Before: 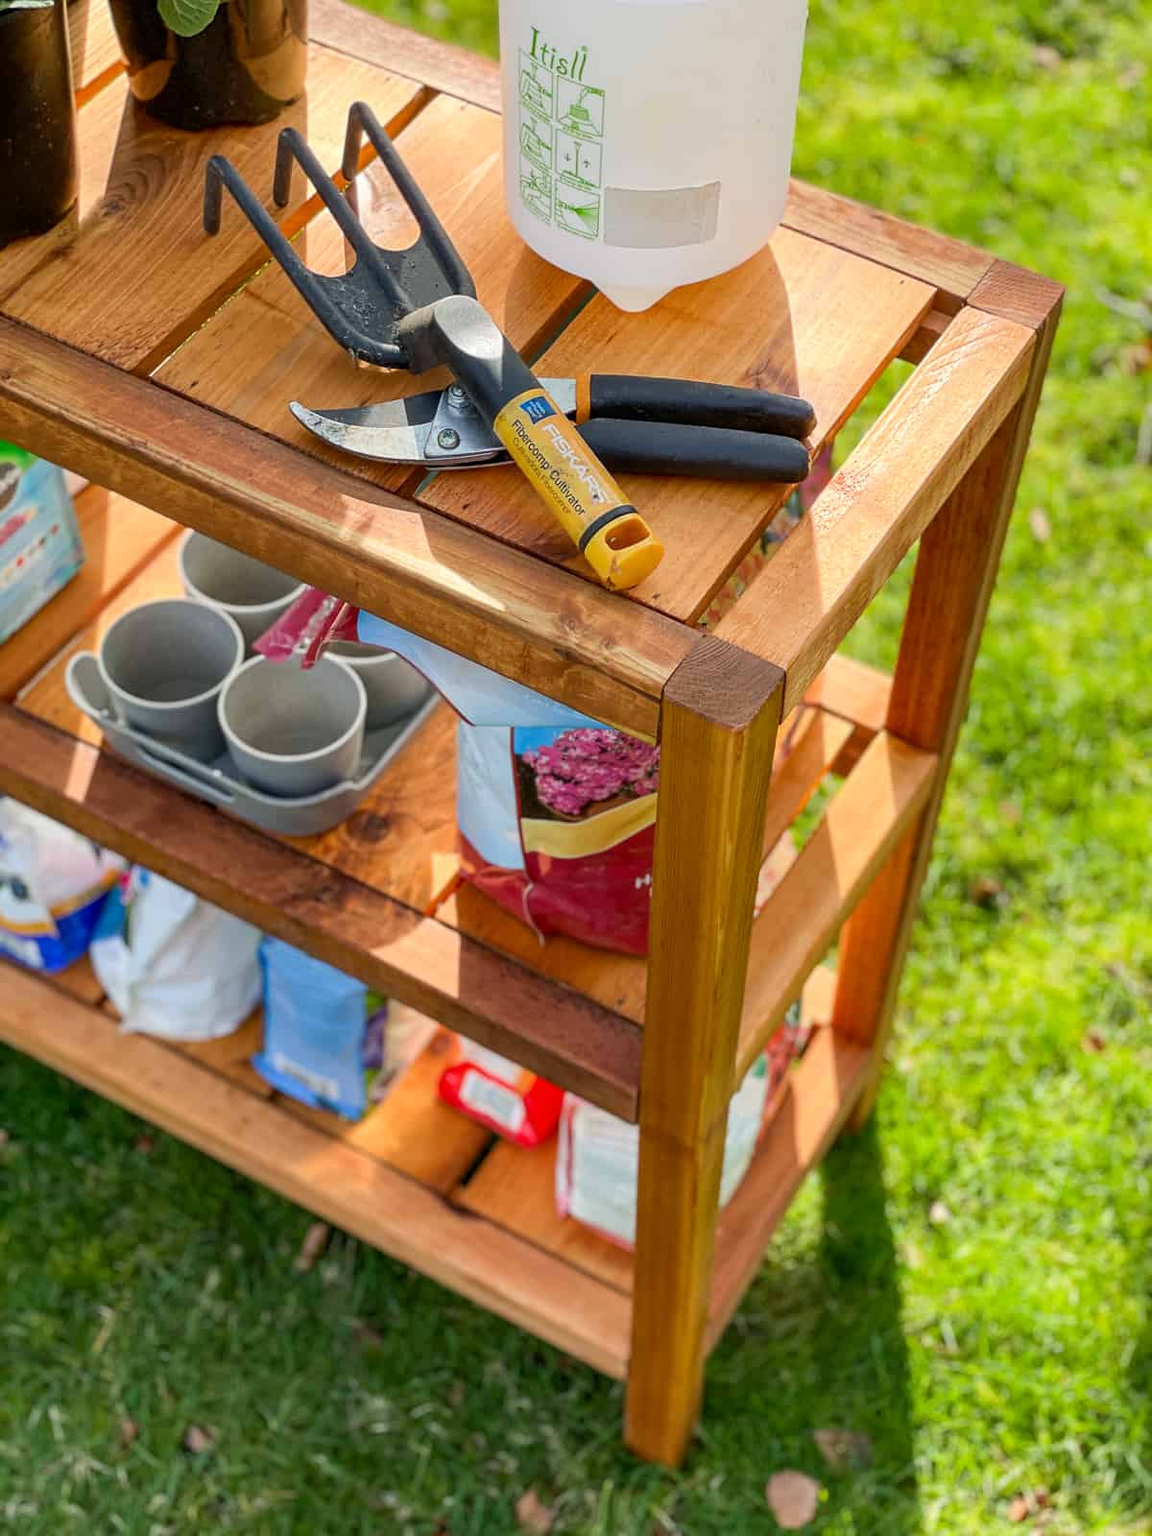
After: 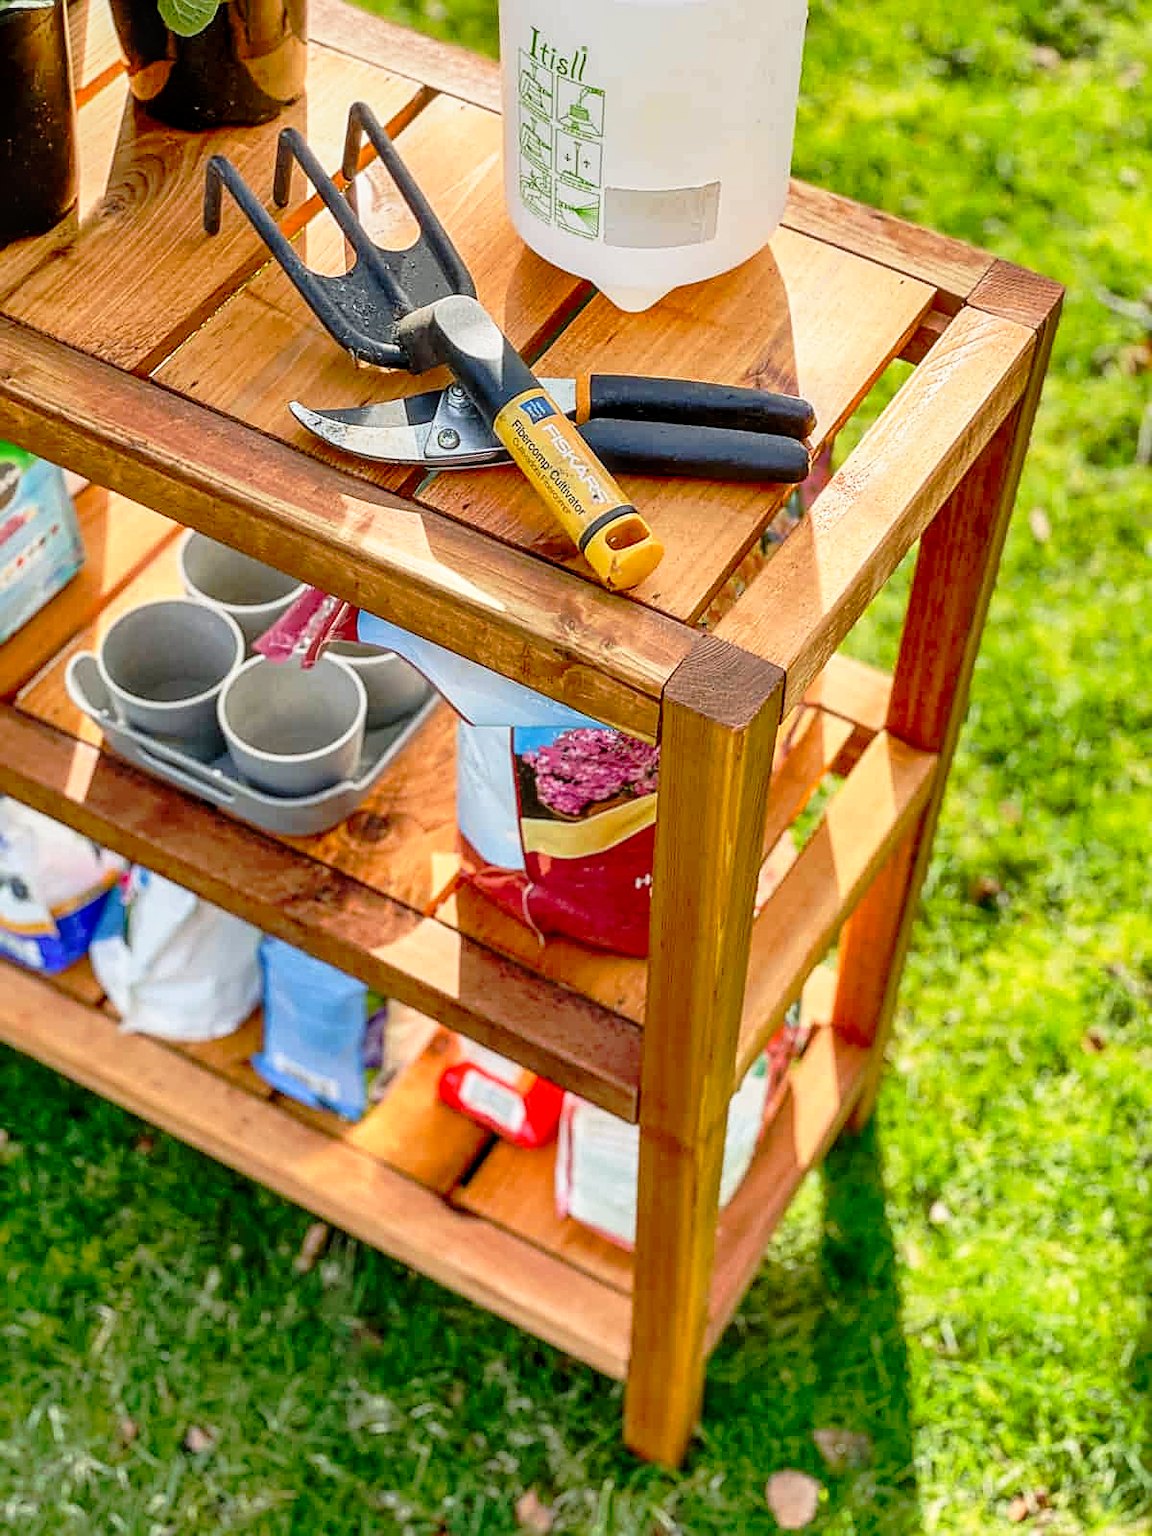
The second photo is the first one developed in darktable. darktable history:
color correction: highlights b* 0.01, saturation 1.1
haze removal: strength -0.113, compatibility mode true, adaptive false
tone curve: curves: ch0 [(0, 0) (0.062, 0.023) (0.168, 0.142) (0.359, 0.44) (0.469, 0.544) (0.634, 0.722) (0.839, 0.909) (0.998, 0.978)]; ch1 [(0, 0) (0.437, 0.453) (0.472, 0.47) (0.502, 0.504) (0.527, 0.546) (0.568, 0.619) (0.608, 0.665) (0.669, 0.748) (0.859, 0.899) (1, 1)]; ch2 [(0, 0) (0.33, 0.301) (0.421, 0.443) (0.473, 0.498) (0.509, 0.5) (0.535, 0.564) (0.575, 0.625) (0.608, 0.676) (1, 1)], preserve colors none
local contrast: on, module defaults
sharpen: on, module defaults
tone equalizer: edges refinement/feathering 500, mask exposure compensation -1.57 EV, preserve details no
shadows and highlights: soften with gaussian
